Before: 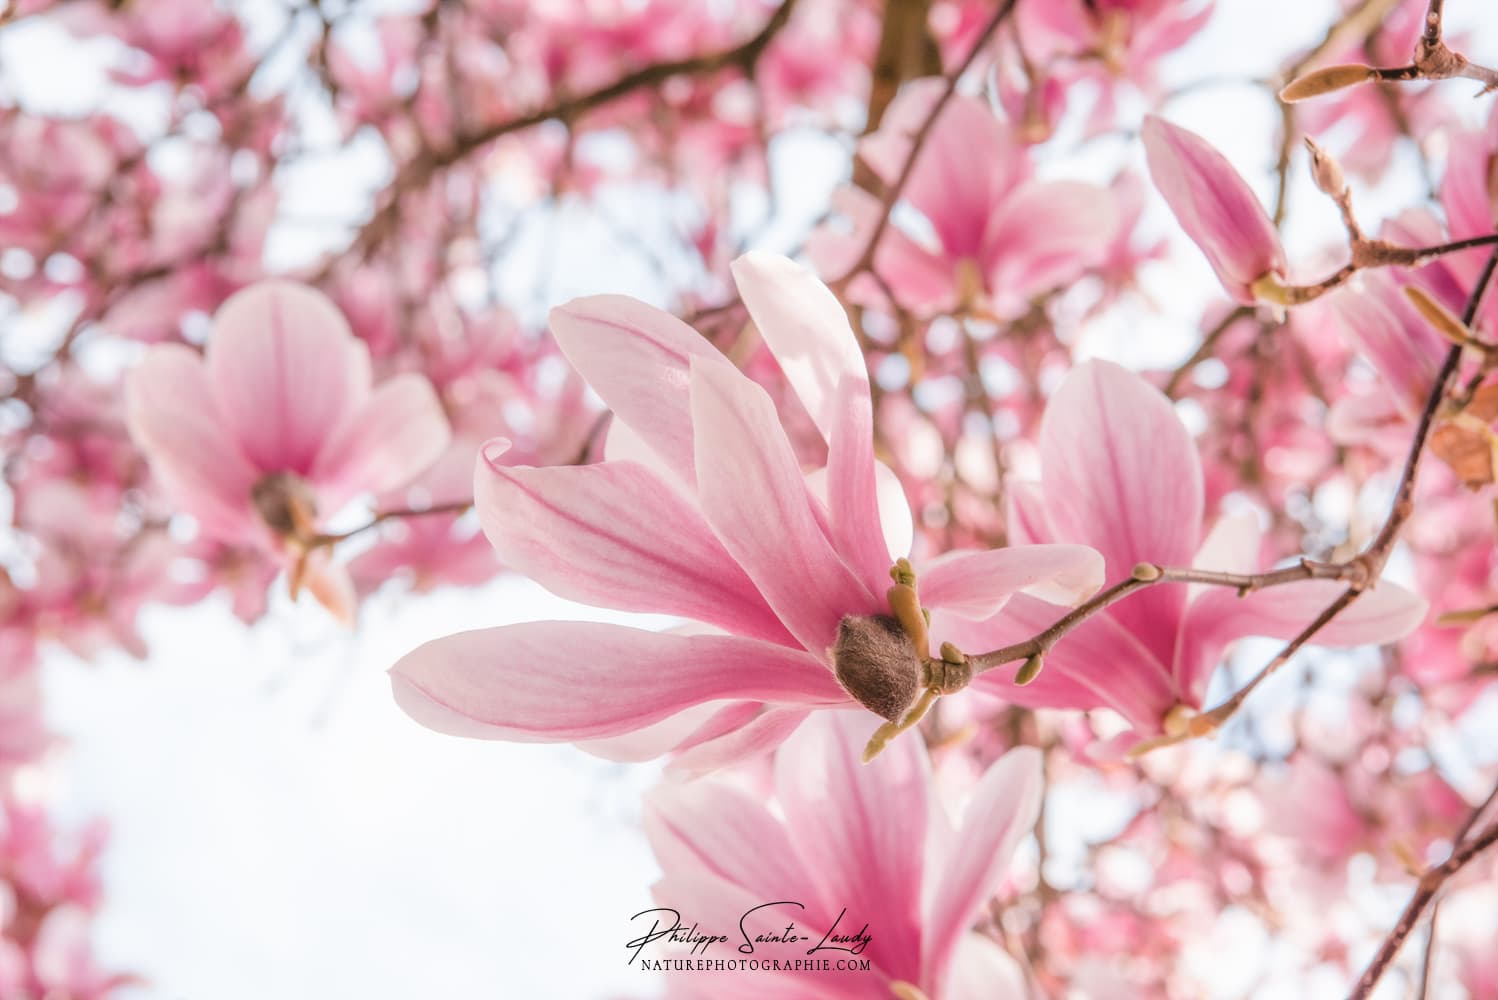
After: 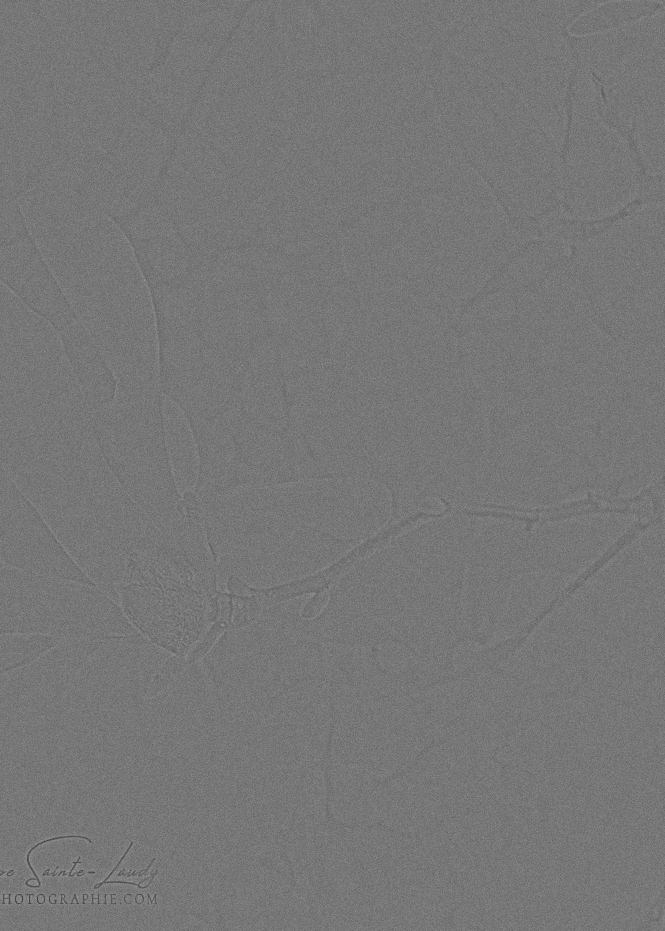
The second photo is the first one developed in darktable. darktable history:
grain: on, module defaults
highpass: sharpness 5.84%, contrast boost 8.44%
crop: left 47.628%, top 6.643%, right 7.874%
shadows and highlights: on, module defaults
white balance: red 0.926, green 1.003, blue 1.133
sharpen: amount 0.2
